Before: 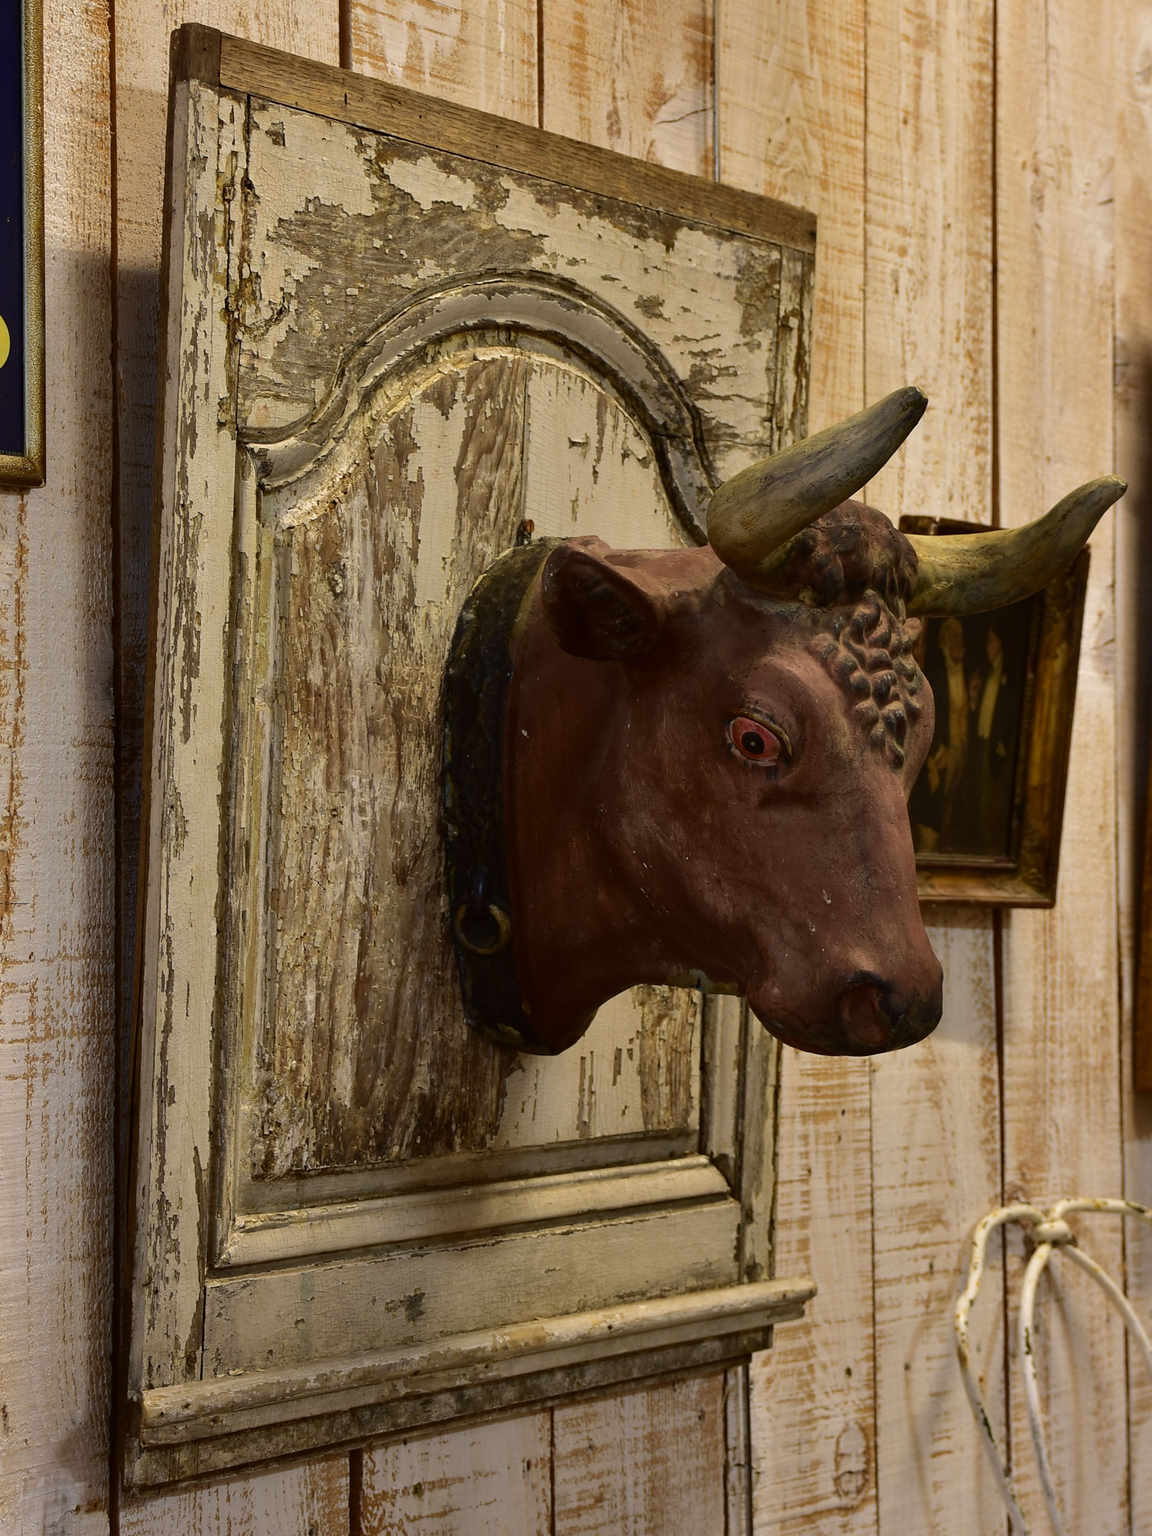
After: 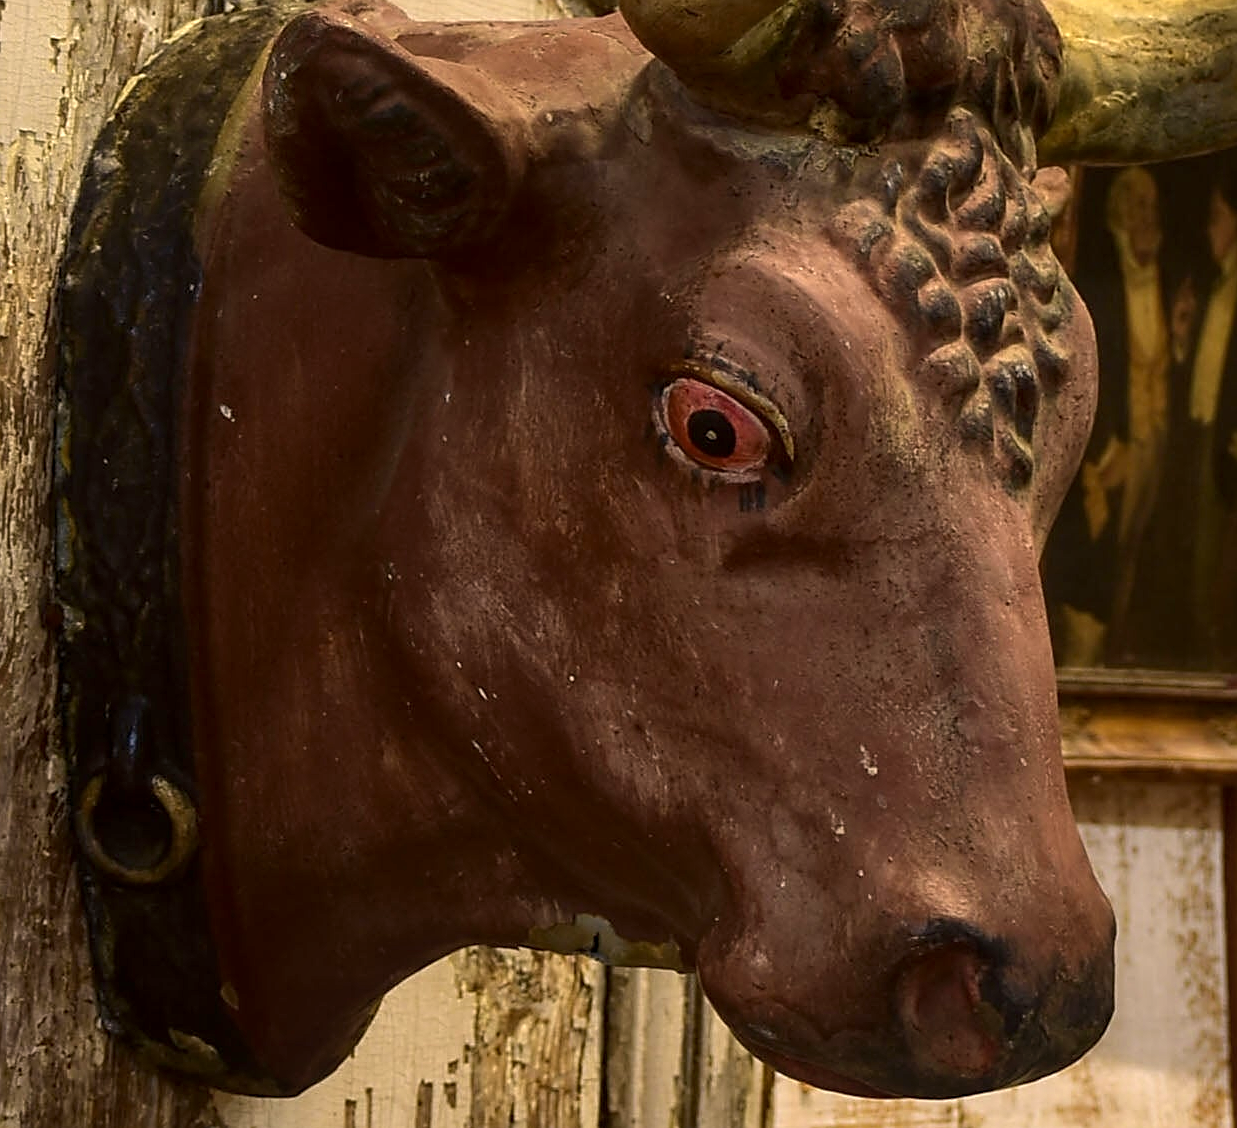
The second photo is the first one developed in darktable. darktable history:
exposure: exposure 0.549 EV, compensate highlight preservation false
crop: left 36.339%, top 35.117%, right 13.149%, bottom 30.317%
local contrast: on, module defaults
color correction: highlights a* 3.79, highlights b* 5.06
sharpen: on, module defaults
